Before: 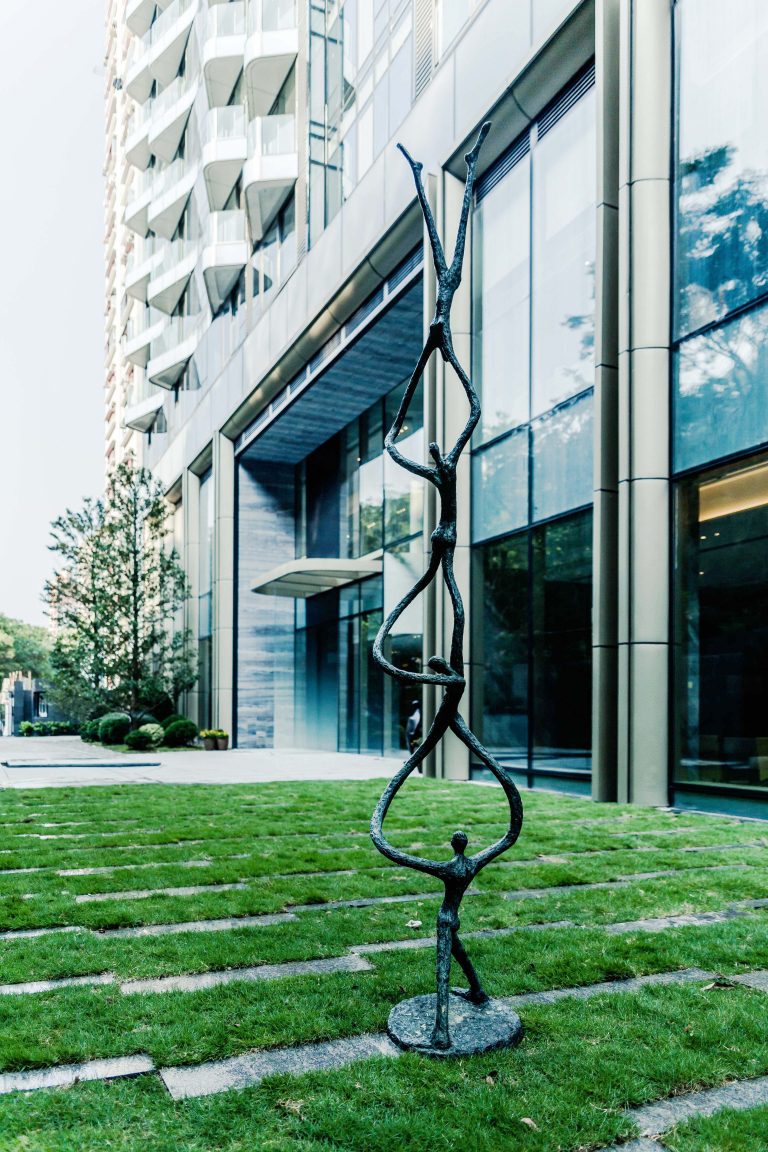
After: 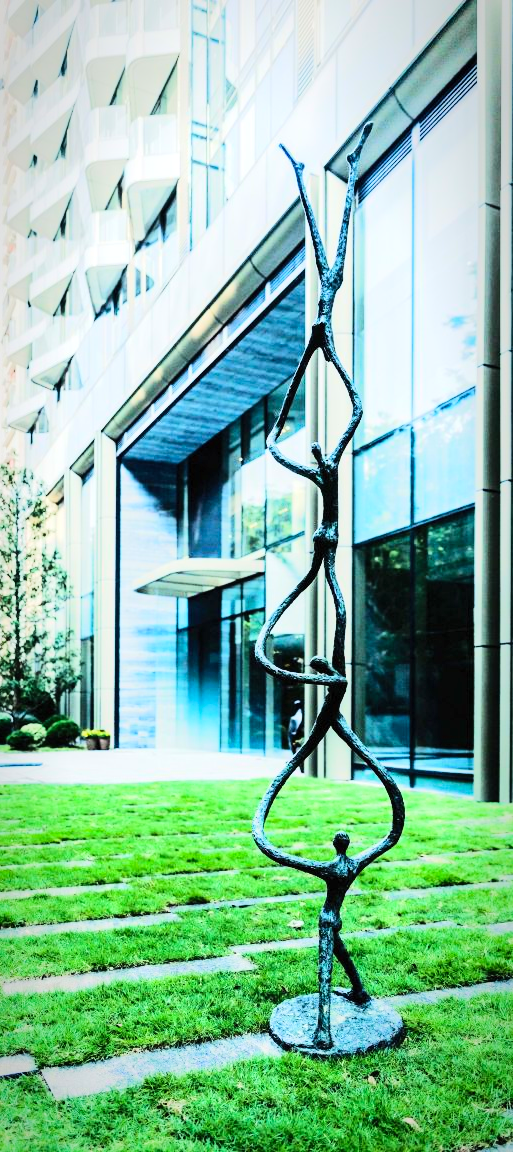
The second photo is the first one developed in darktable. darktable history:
tone equalizer: -7 EV 0.141 EV, -6 EV 0.624 EV, -5 EV 1.12 EV, -4 EV 1.37 EV, -3 EV 1.18 EV, -2 EV 0.6 EV, -1 EV 0.165 EV, edges refinement/feathering 500, mask exposure compensation -1.57 EV, preserve details no
contrast brightness saturation: contrast 0.201, brightness 0.162, saturation 0.218
vignetting: brightness -0.38, saturation 0.016, automatic ratio true
crop: left 15.402%, right 17.747%
